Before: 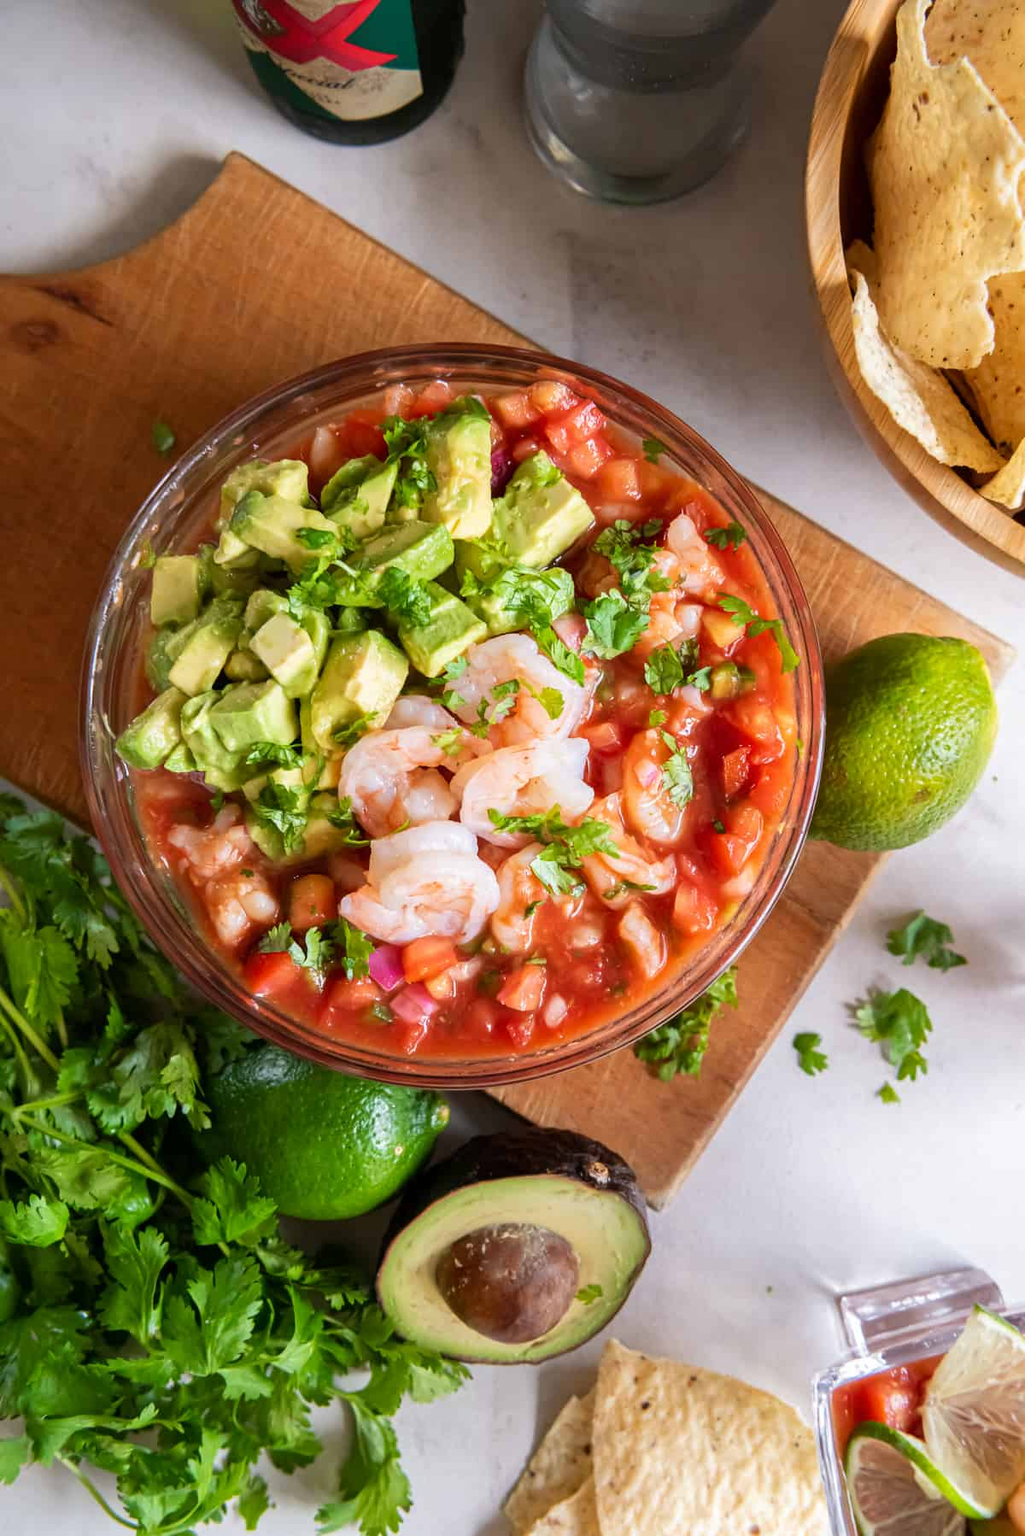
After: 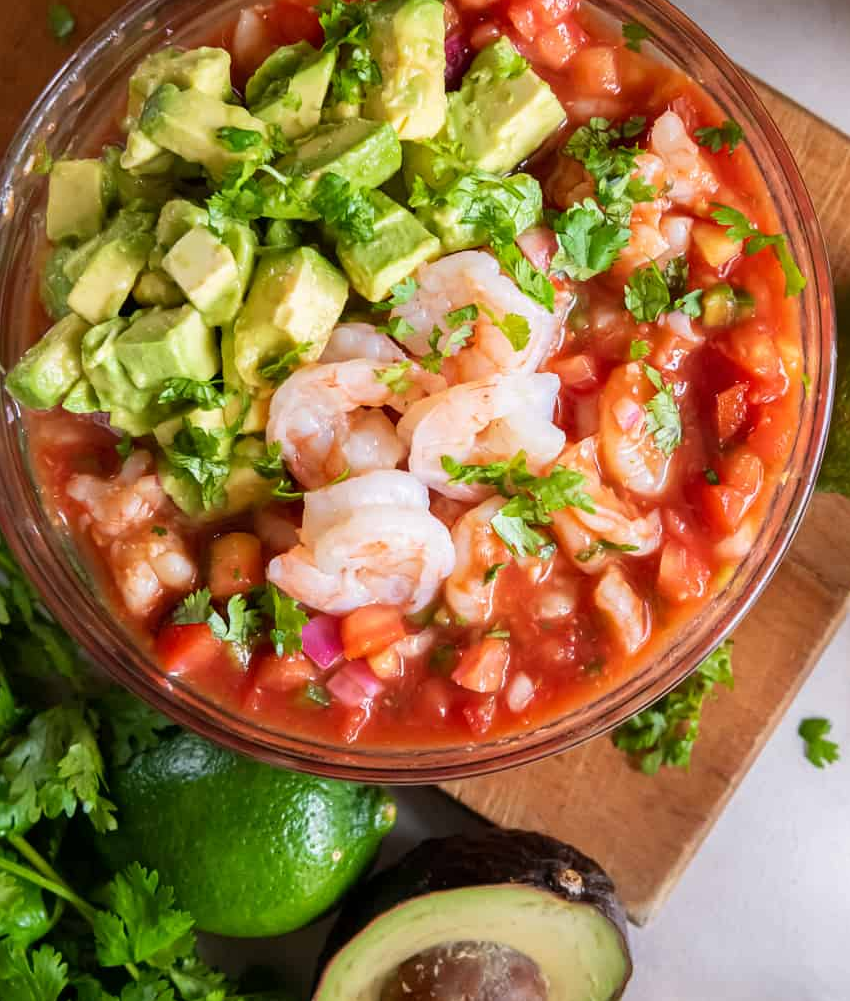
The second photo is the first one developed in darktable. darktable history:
crop: left 10.908%, top 27.343%, right 18.236%, bottom 16.954%
